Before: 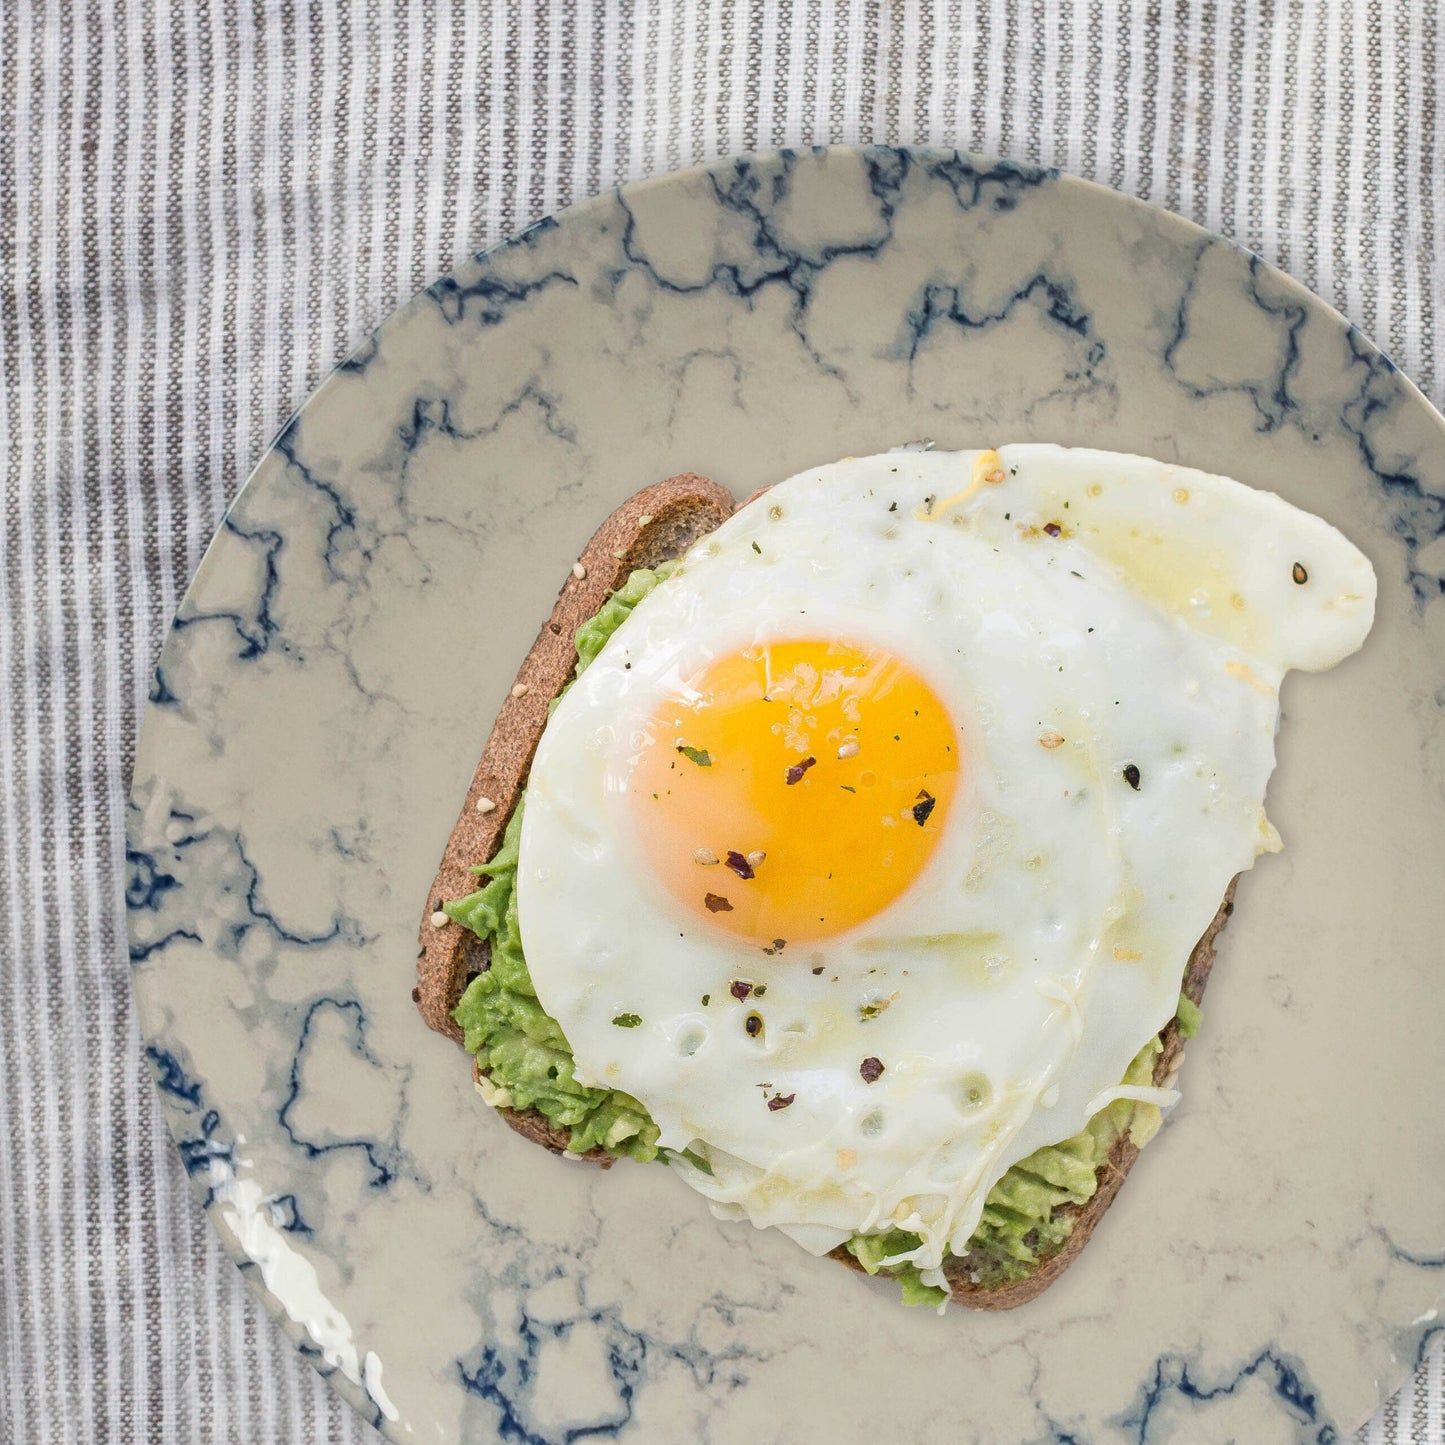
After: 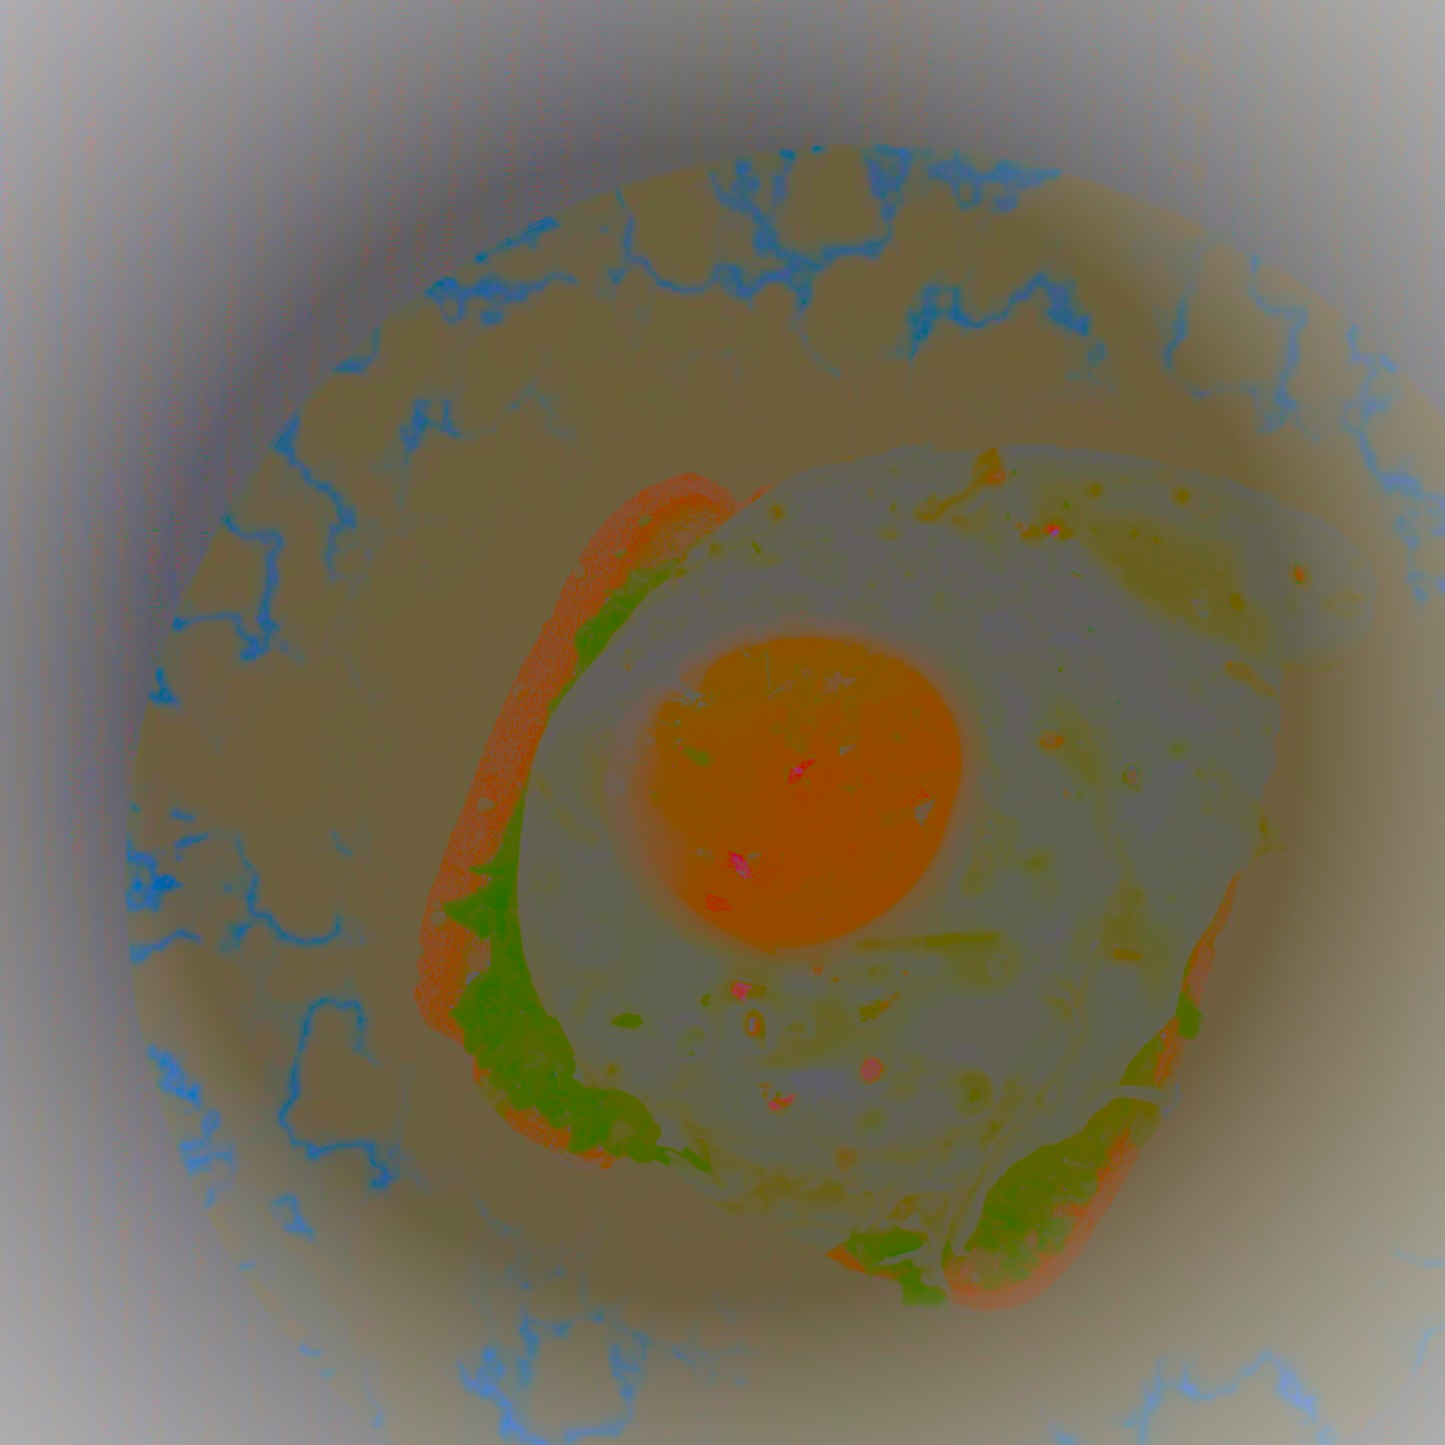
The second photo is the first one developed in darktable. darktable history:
velvia: strength 44.53%
vignetting: fall-off radius 61.07%, brightness 0.306, saturation -0.003
sharpen: on, module defaults
color balance rgb: highlights gain › chroma 0.156%, highlights gain › hue 330.55°, perceptual saturation grading › global saturation 20%, perceptual saturation grading › highlights -50.024%, perceptual saturation grading › shadows 30.747%
contrast brightness saturation: contrast -0.989, brightness -0.162, saturation 0.757
